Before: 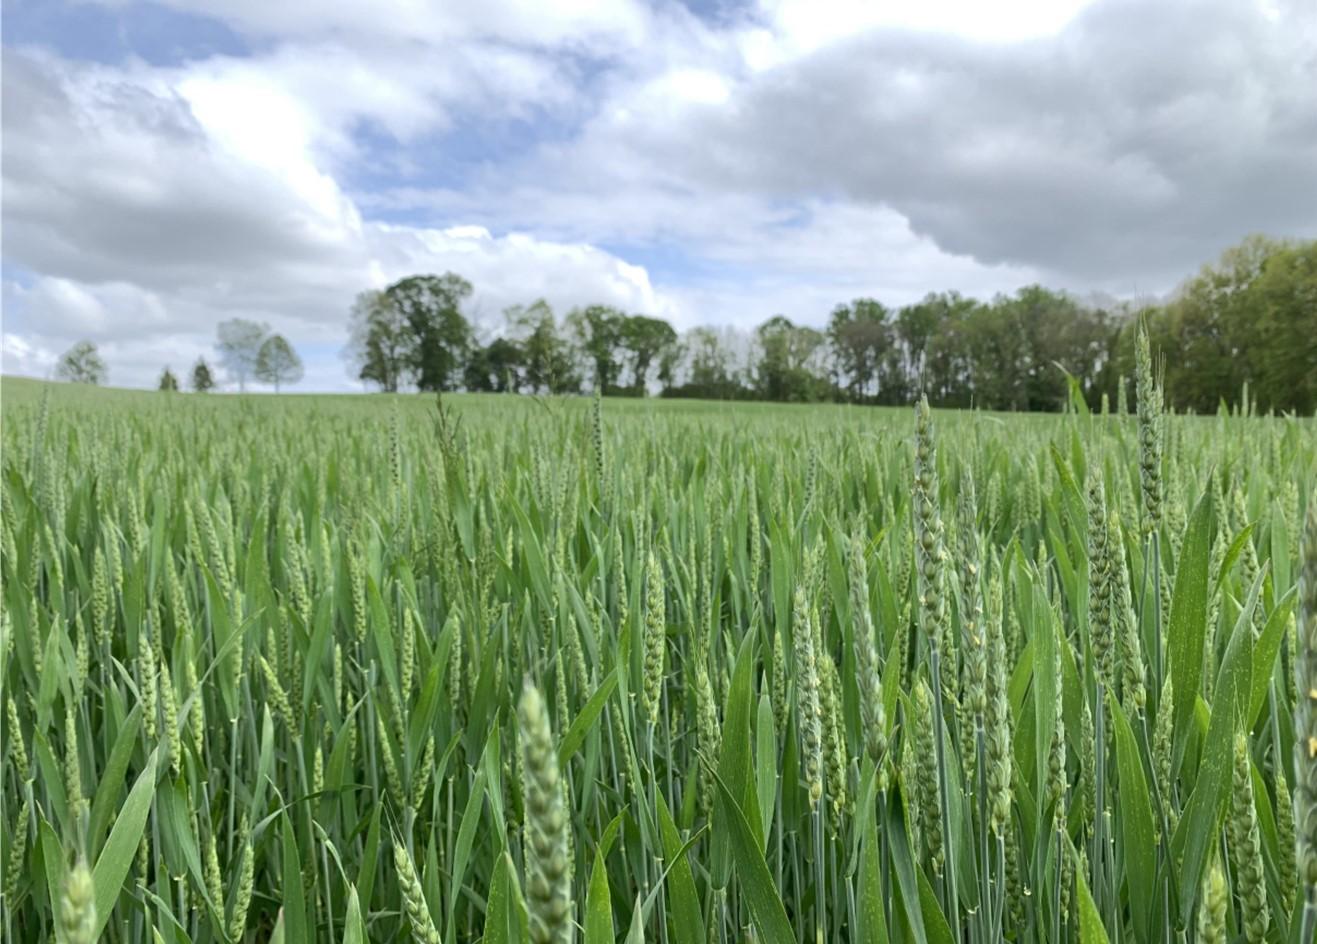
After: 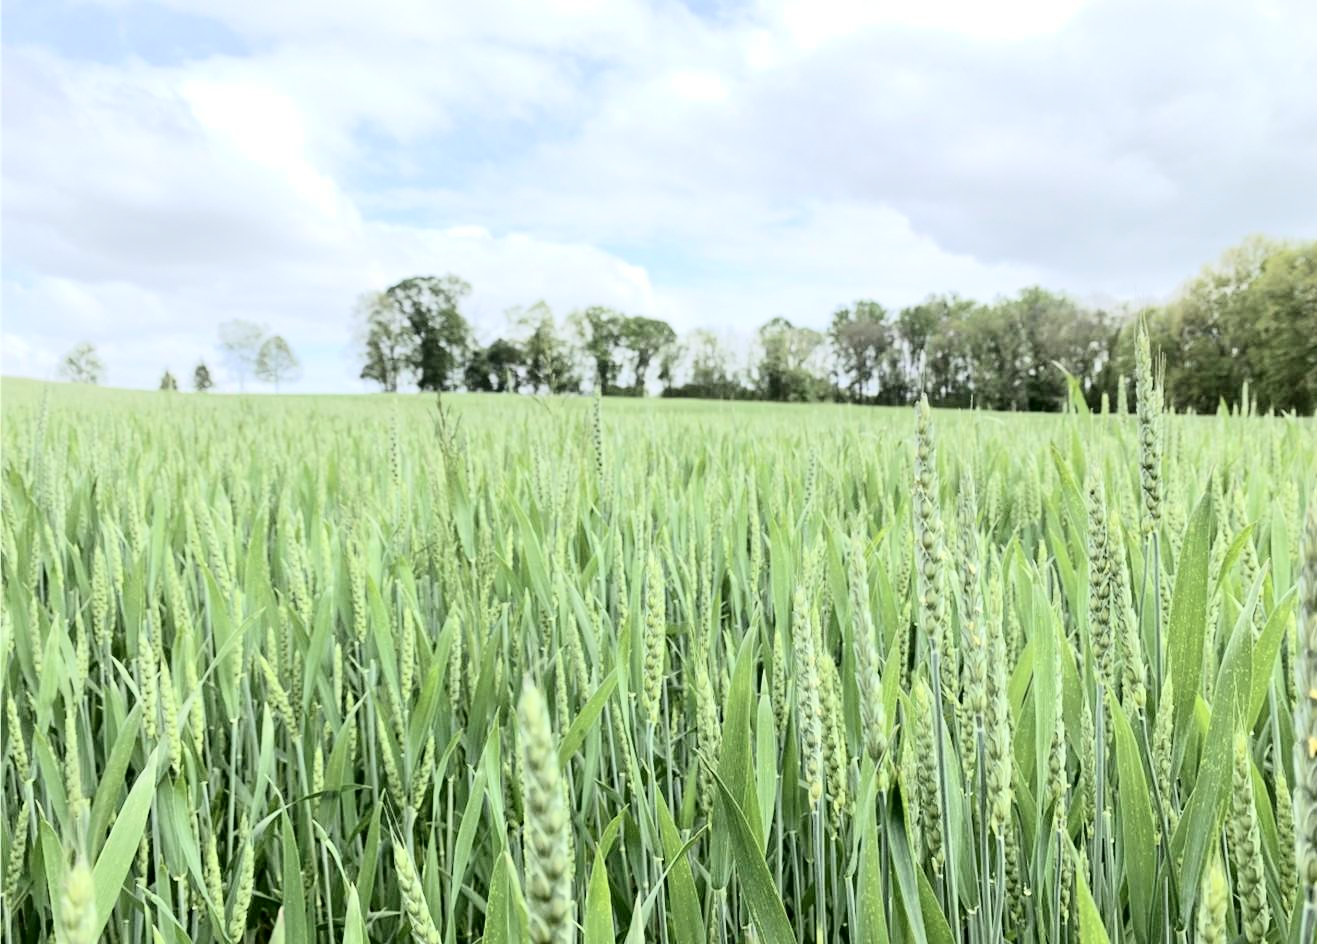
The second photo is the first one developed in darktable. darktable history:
tone curve: curves: ch0 [(0, 0) (0.004, 0) (0.133, 0.071) (0.325, 0.456) (0.832, 0.957) (1, 1)], color space Lab, independent channels, preserve colors none
